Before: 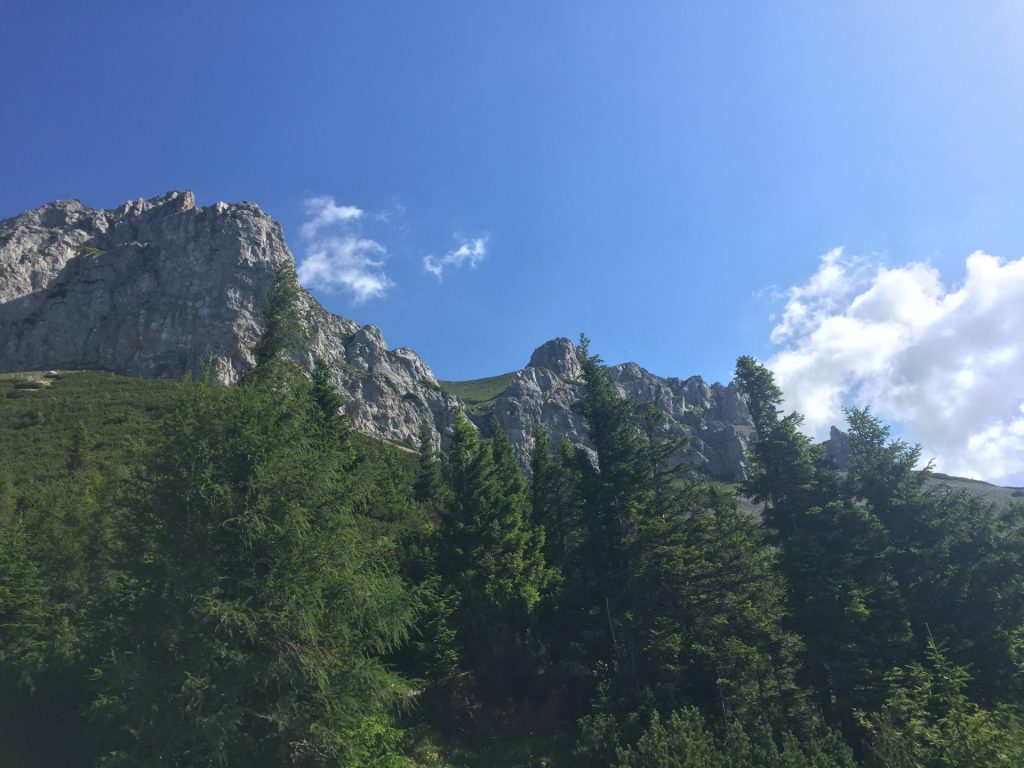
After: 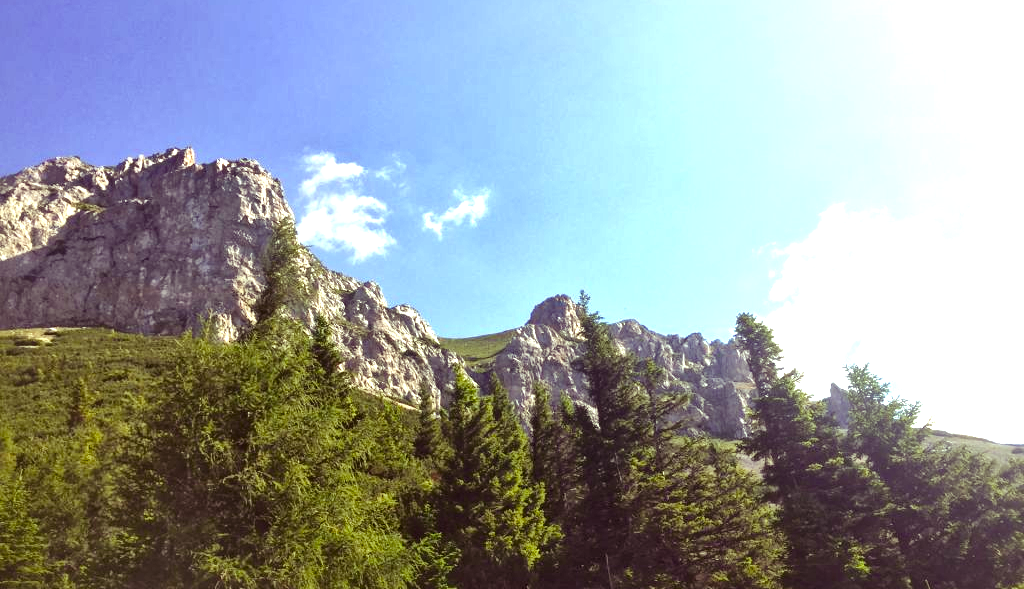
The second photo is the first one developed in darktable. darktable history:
color correction: highlights a* -1.43, highlights b* 10.12, shadows a* 0.395, shadows b* 19.35
exposure: black level correction 0, exposure 0.953 EV, compensate exposure bias true, compensate highlight preservation false
crop: top 5.667%, bottom 17.637%
local contrast: mode bilateral grid, contrast 20, coarseness 50, detail 171%, midtone range 0.2
color balance rgb: shadows lift › luminance -21.66%, shadows lift › chroma 8.98%, shadows lift › hue 283.37°, power › chroma 1.55%, power › hue 25.59°, highlights gain › luminance 6.08%, highlights gain › chroma 2.55%, highlights gain › hue 90°, global offset › luminance -0.87%, perceptual saturation grading › global saturation 27.49%, perceptual saturation grading › highlights -28.39%, perceptual saturation grading › mid-tones 15.22%, perceptual saturation grading › shadows 33.98%, perceptual brilliance grading › highlights 10%, perceptual brilliance grading › mid-tones 5%
